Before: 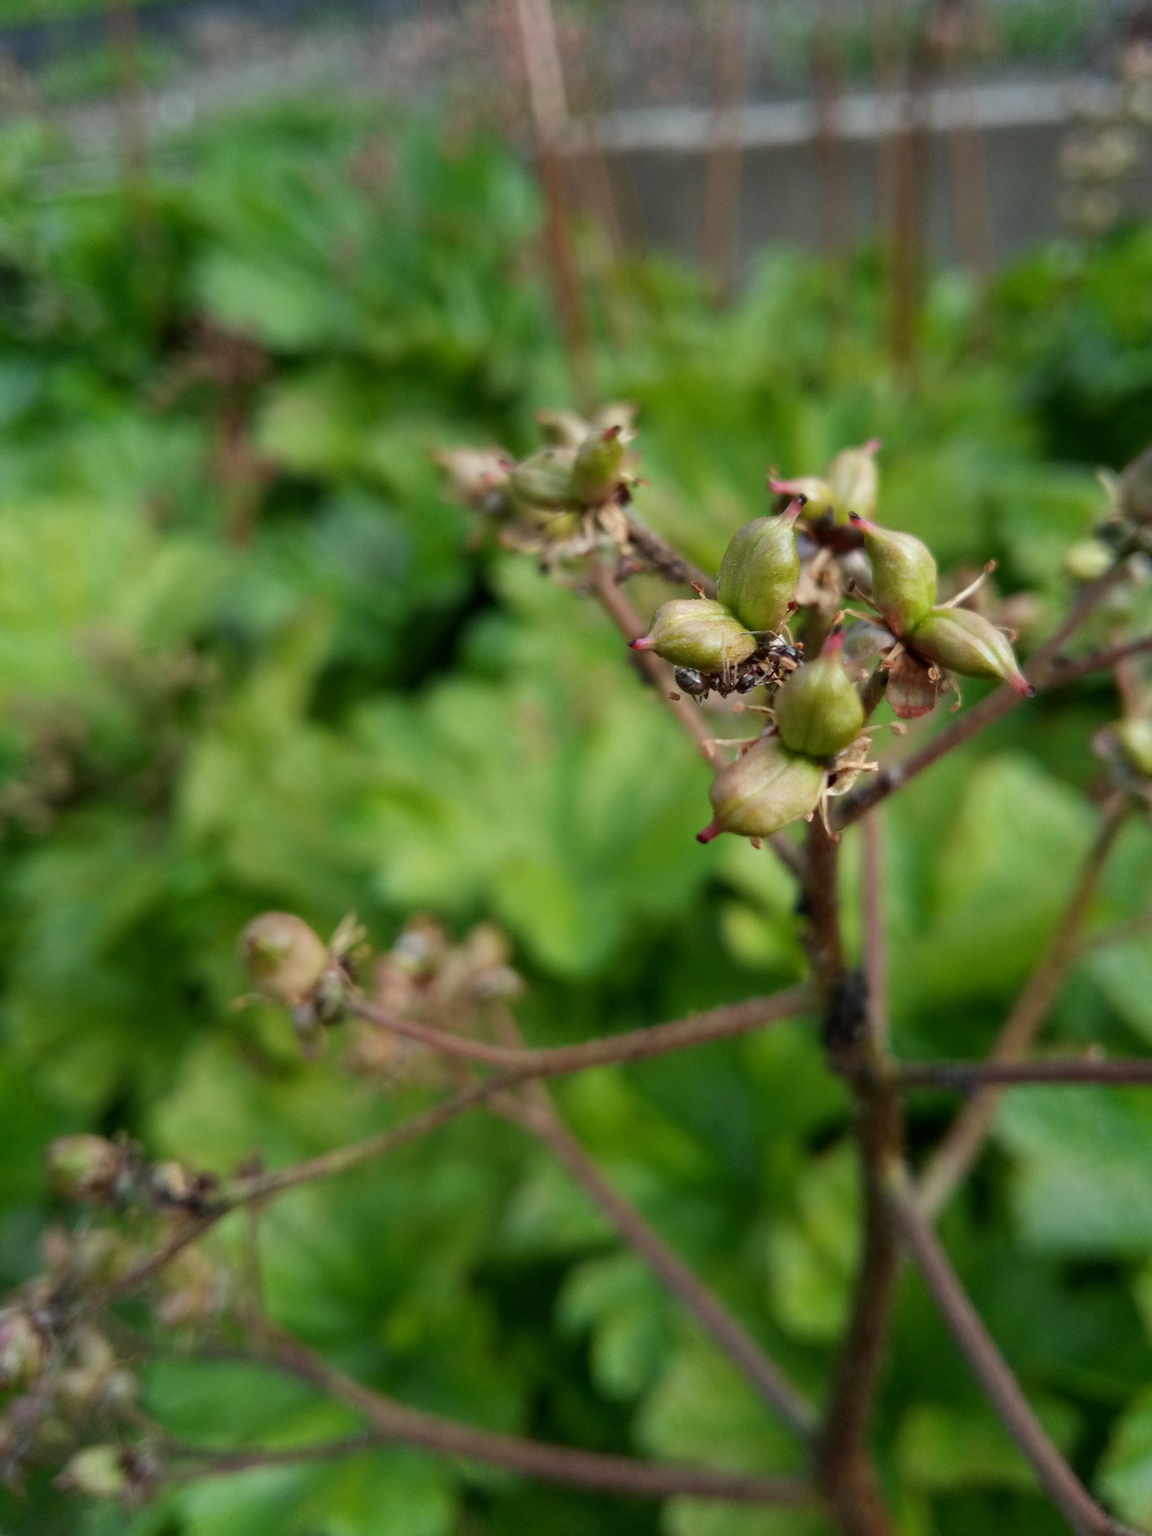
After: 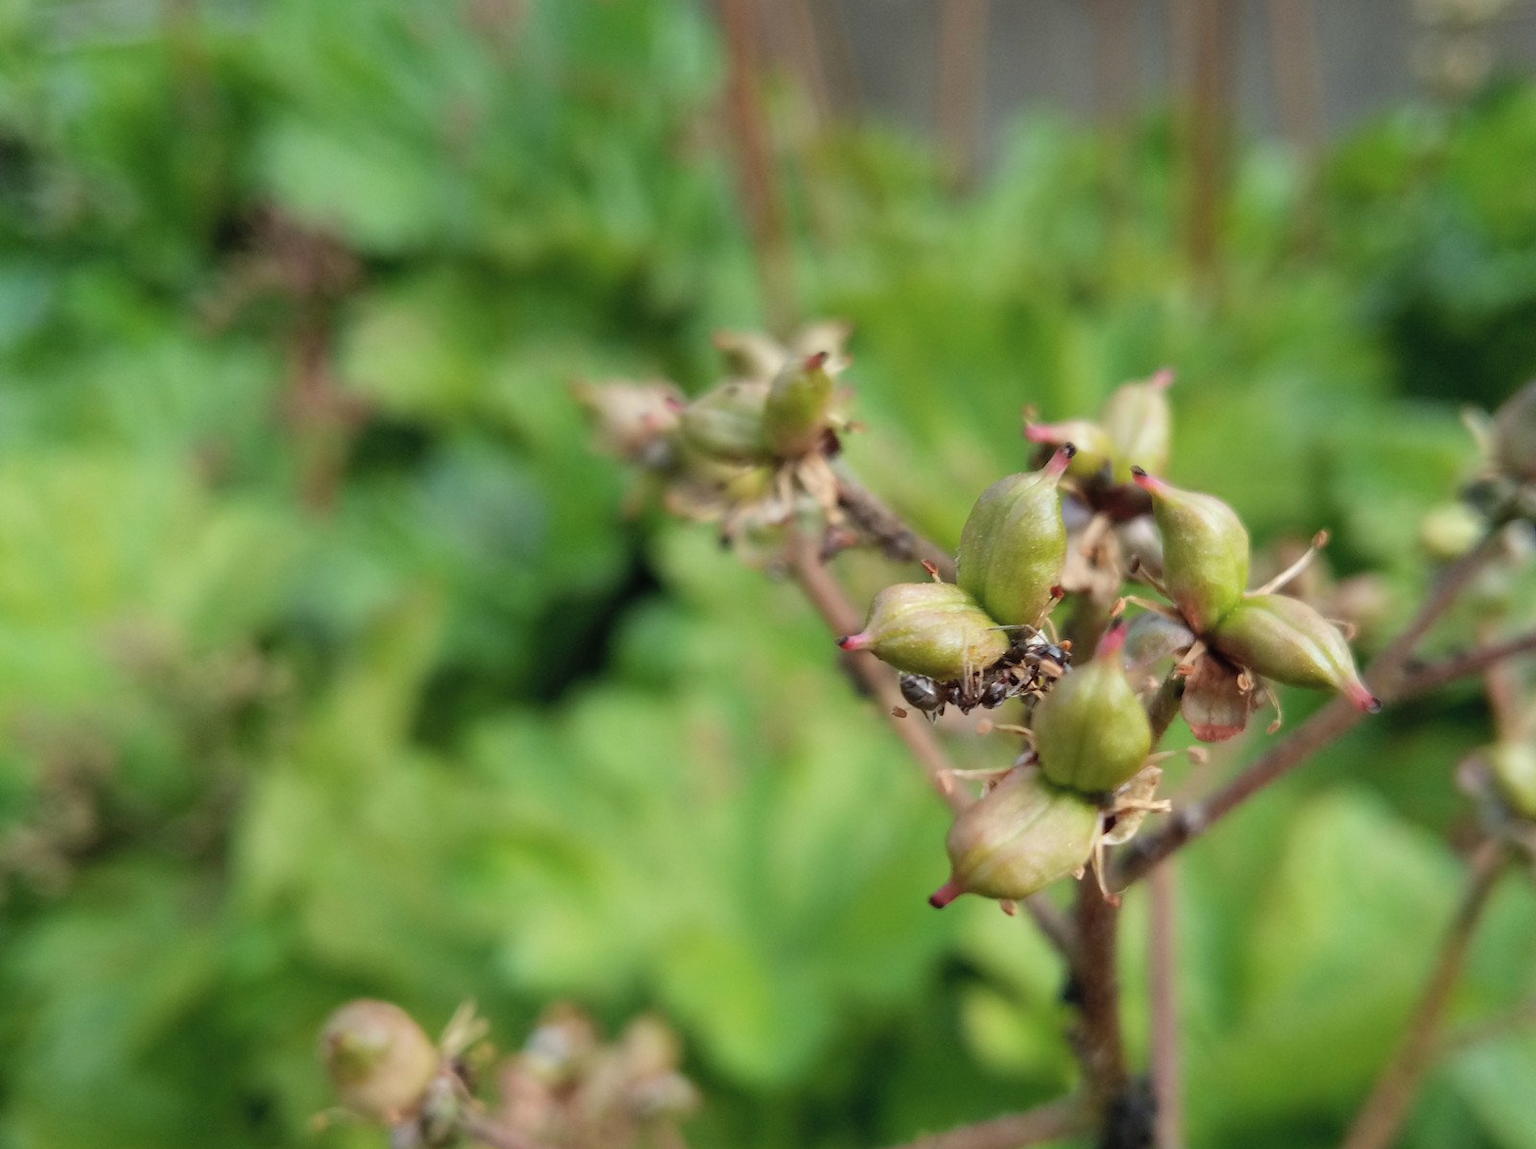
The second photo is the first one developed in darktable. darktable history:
crop and rotate: top 10.605%, bottom 33.274%
contrast brightness saturation: brightness 0.13
